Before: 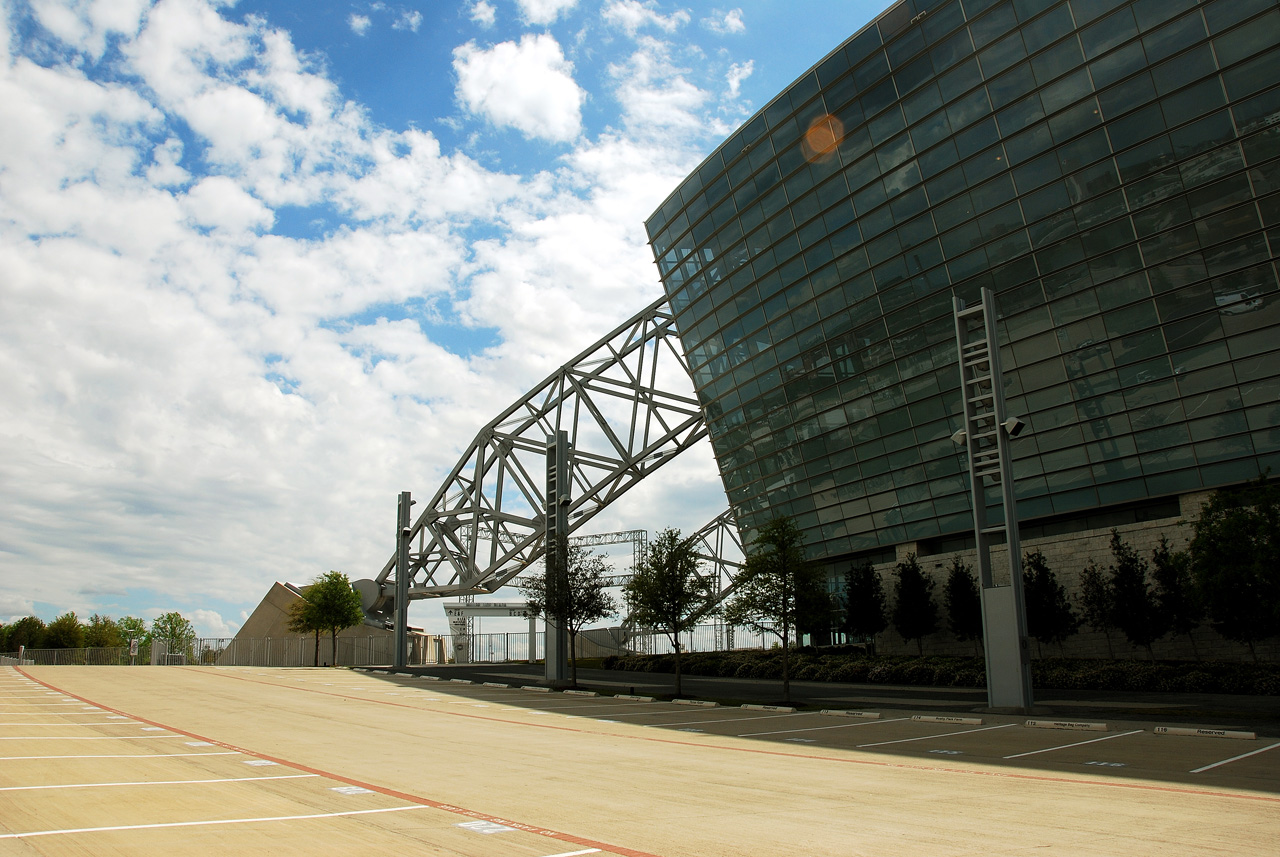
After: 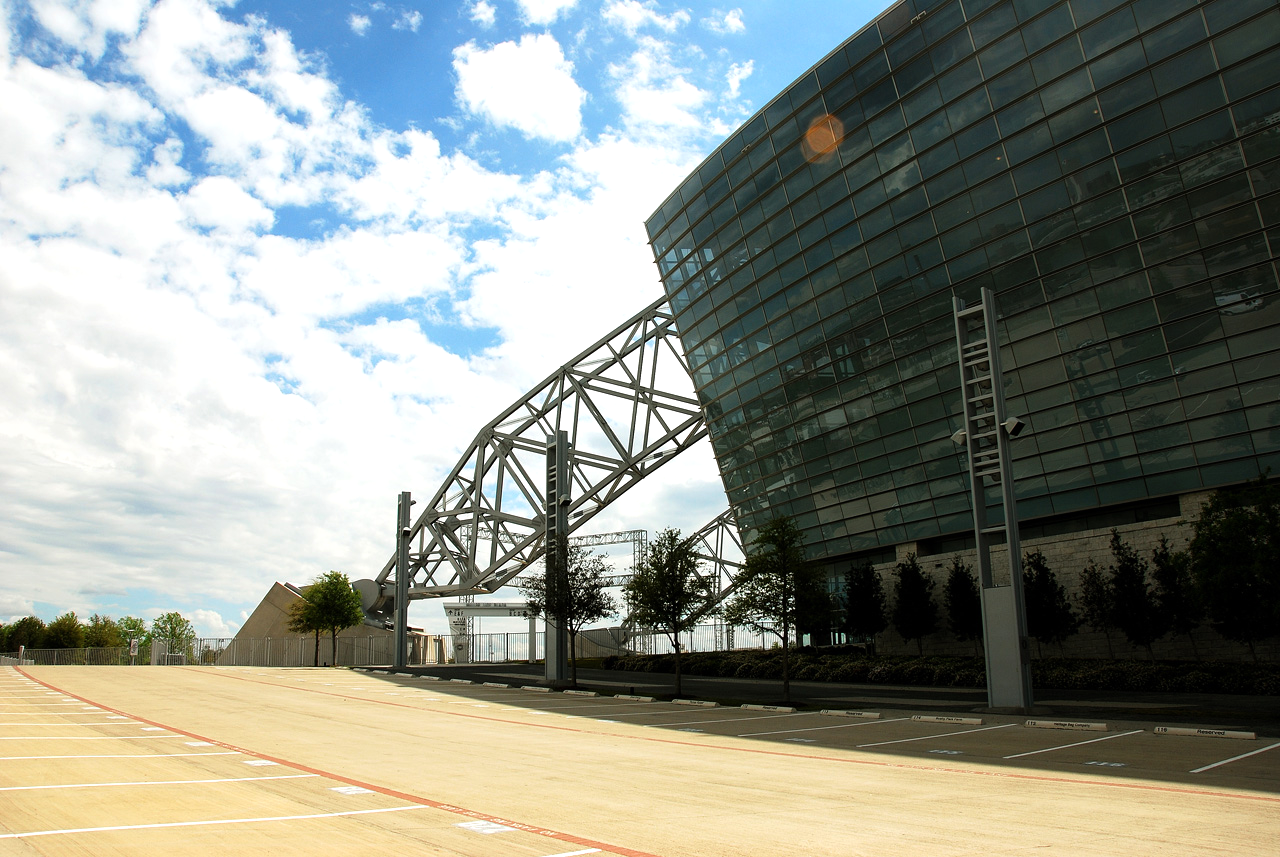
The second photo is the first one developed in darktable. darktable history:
tone equalizer: -8 EV -0.392 EV, -7 EV -0.383 EV, -6 EV -0.31 EV, -5 EV -0.238 EV, -3 EV 0.214 EV, -2 EV 0.341 EV, -1 EV 0.377 EV, +0 EV 0.403 EV
